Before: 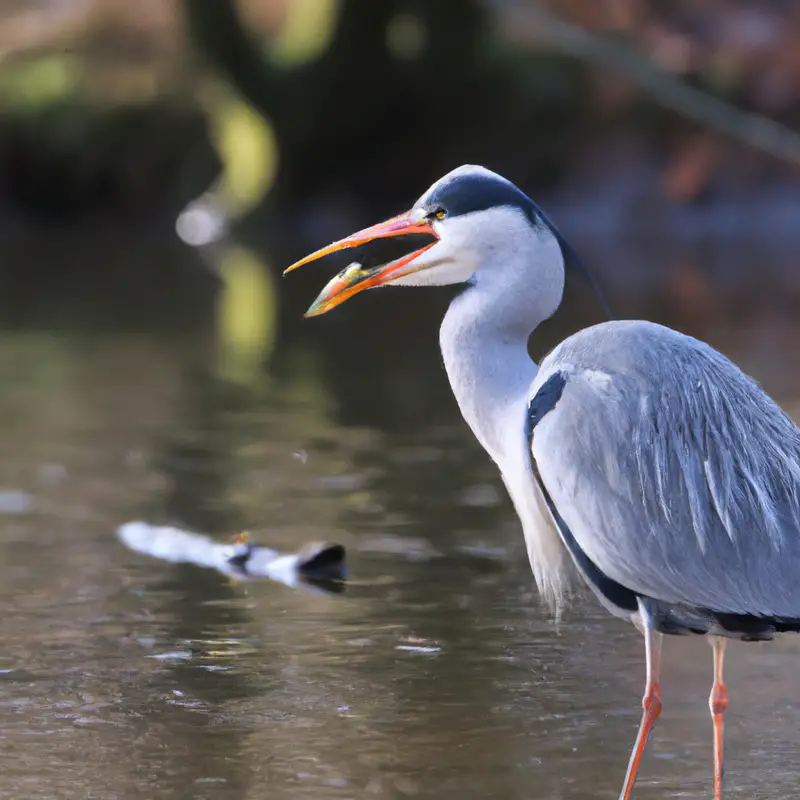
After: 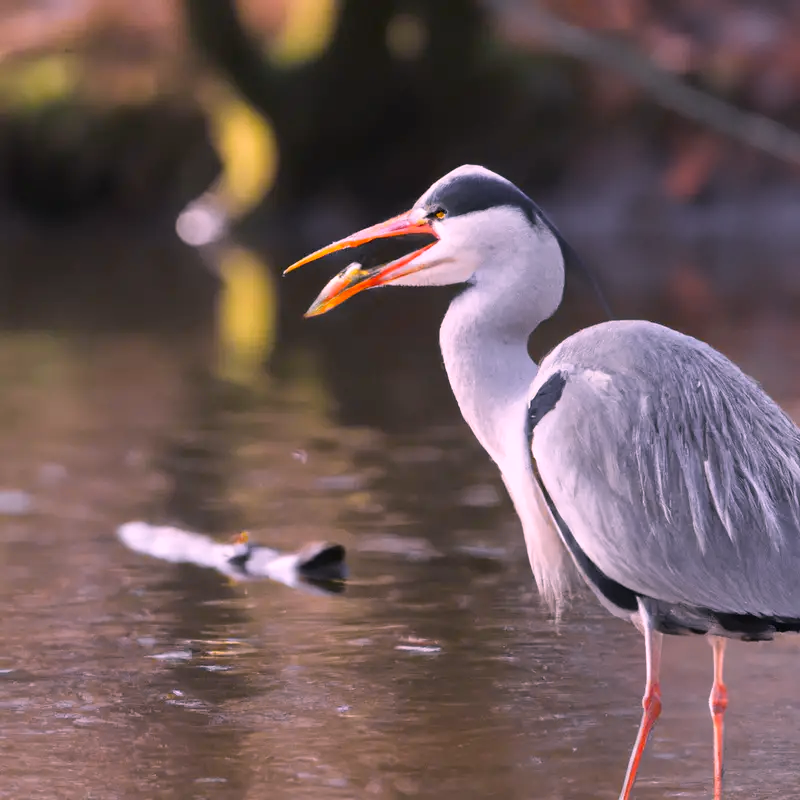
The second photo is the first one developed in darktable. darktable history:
base curve: curves: ch0 [(0, 0) (0.472, 0.508) (1, 1)]
color correction: highlights a* 11.96, highlights b* 11.58
white balance: red 1.066, blue 1.119
color zones: curves: ch1 [(0.25, 0.61) (0.75, 0.248)]
